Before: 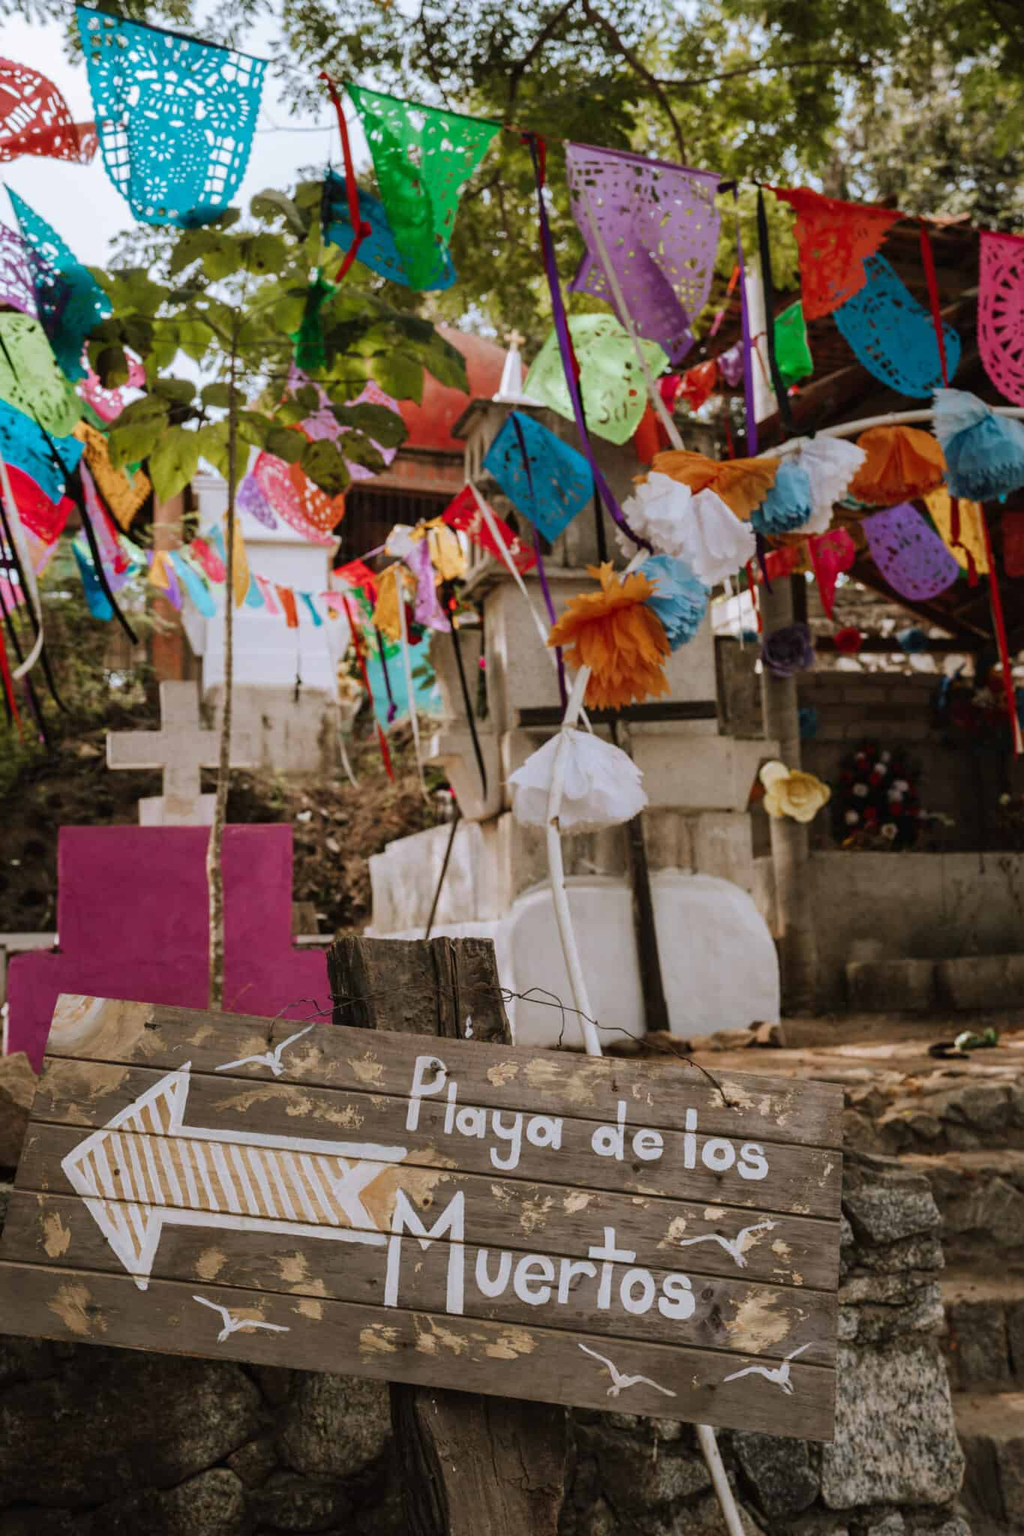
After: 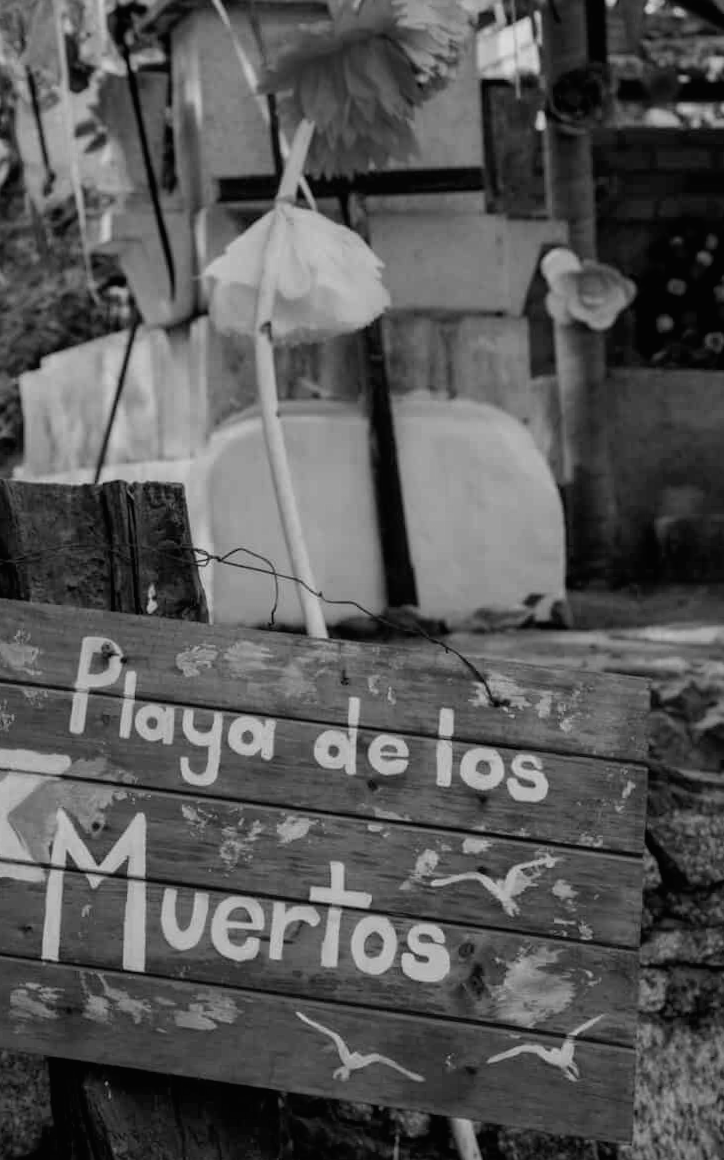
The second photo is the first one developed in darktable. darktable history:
crop: left 34.479%, top 38.822%, right 13.718%, bottom 5.172%
rotate and perspective: lens shift (vertical) 0.048, lens shift (horizontal) -0.024, automatic cropping off
exposure: black level correction 0.007, compensate highlight preservation false
contrast brightness saturation: contrast -0.02, brightness -0.01, saturation 0.03
color calibration: output gray [0.246, 0.254, 0.501, 0], gray › normalize channels true, illuminant same as pipeline (D50), adaptation XYZ, x 0.346, y 0.359, gamut compression 0
